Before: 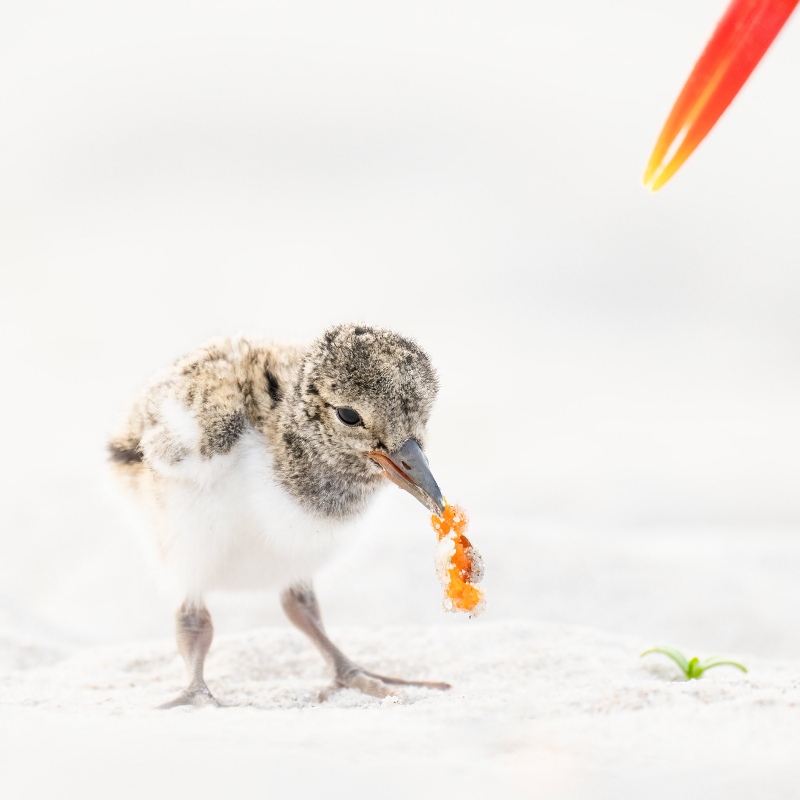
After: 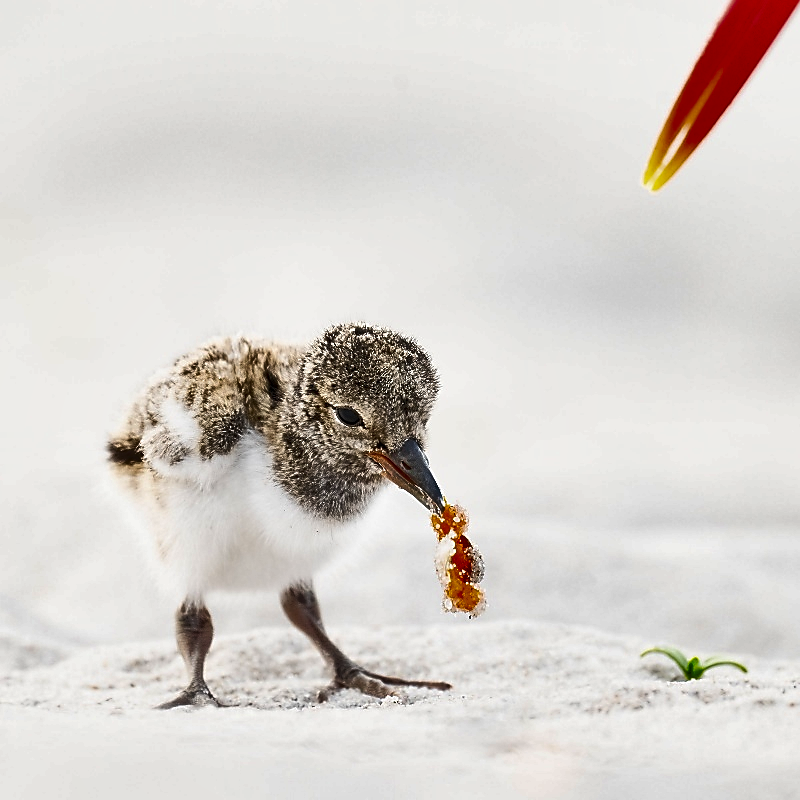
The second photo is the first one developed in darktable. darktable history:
shadows and highlights: shadows 30.67, highlights -63.2, soften with gaussian
sharpen: radius 1.414, amount 1.239, threshold 0.738
